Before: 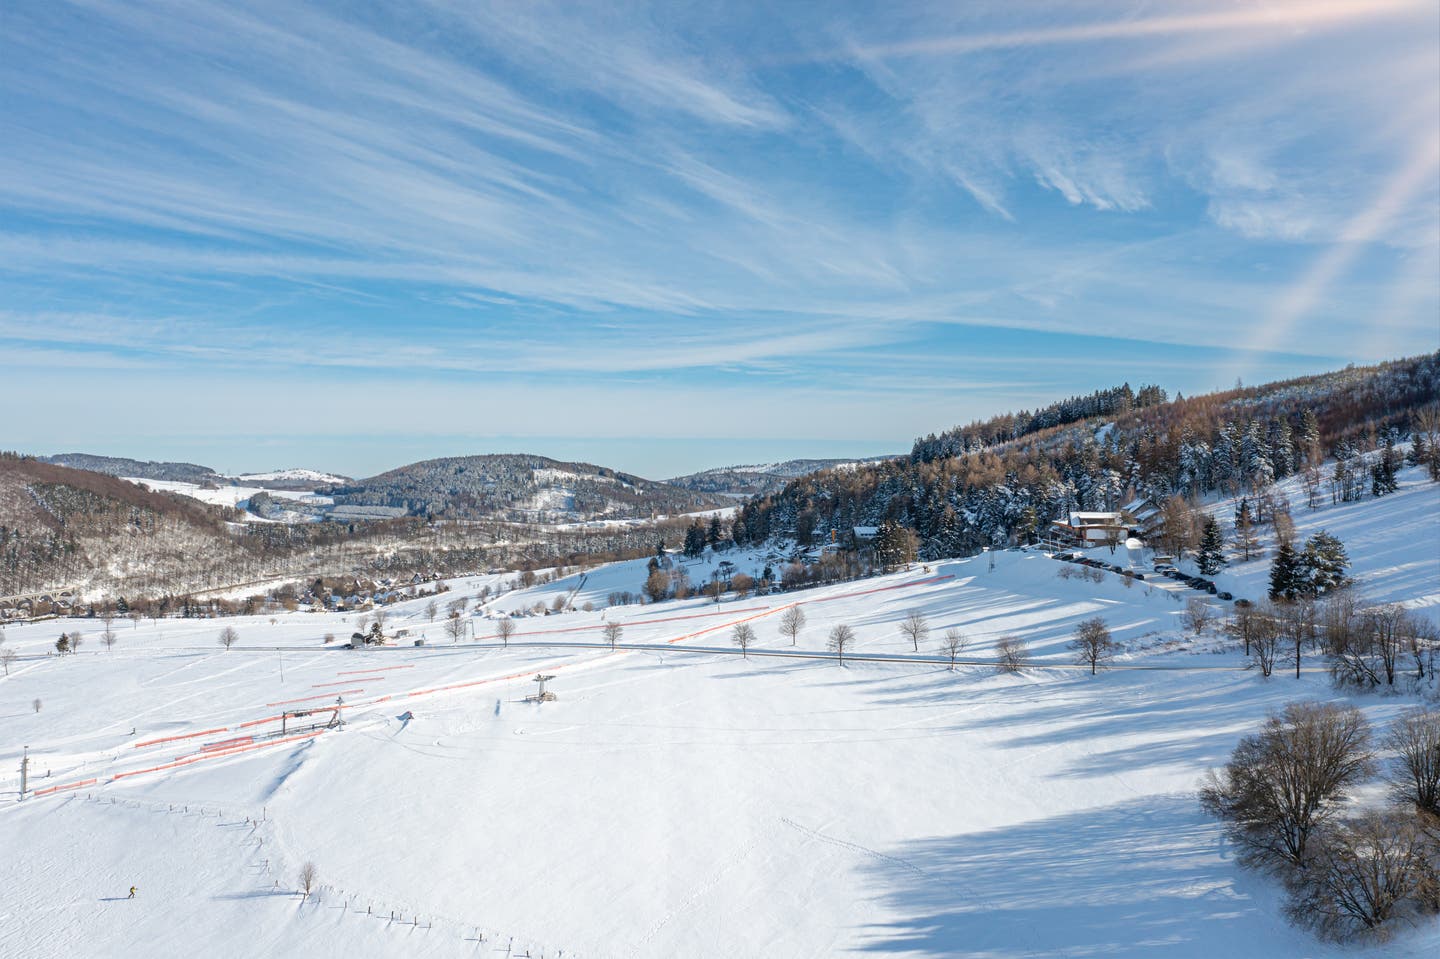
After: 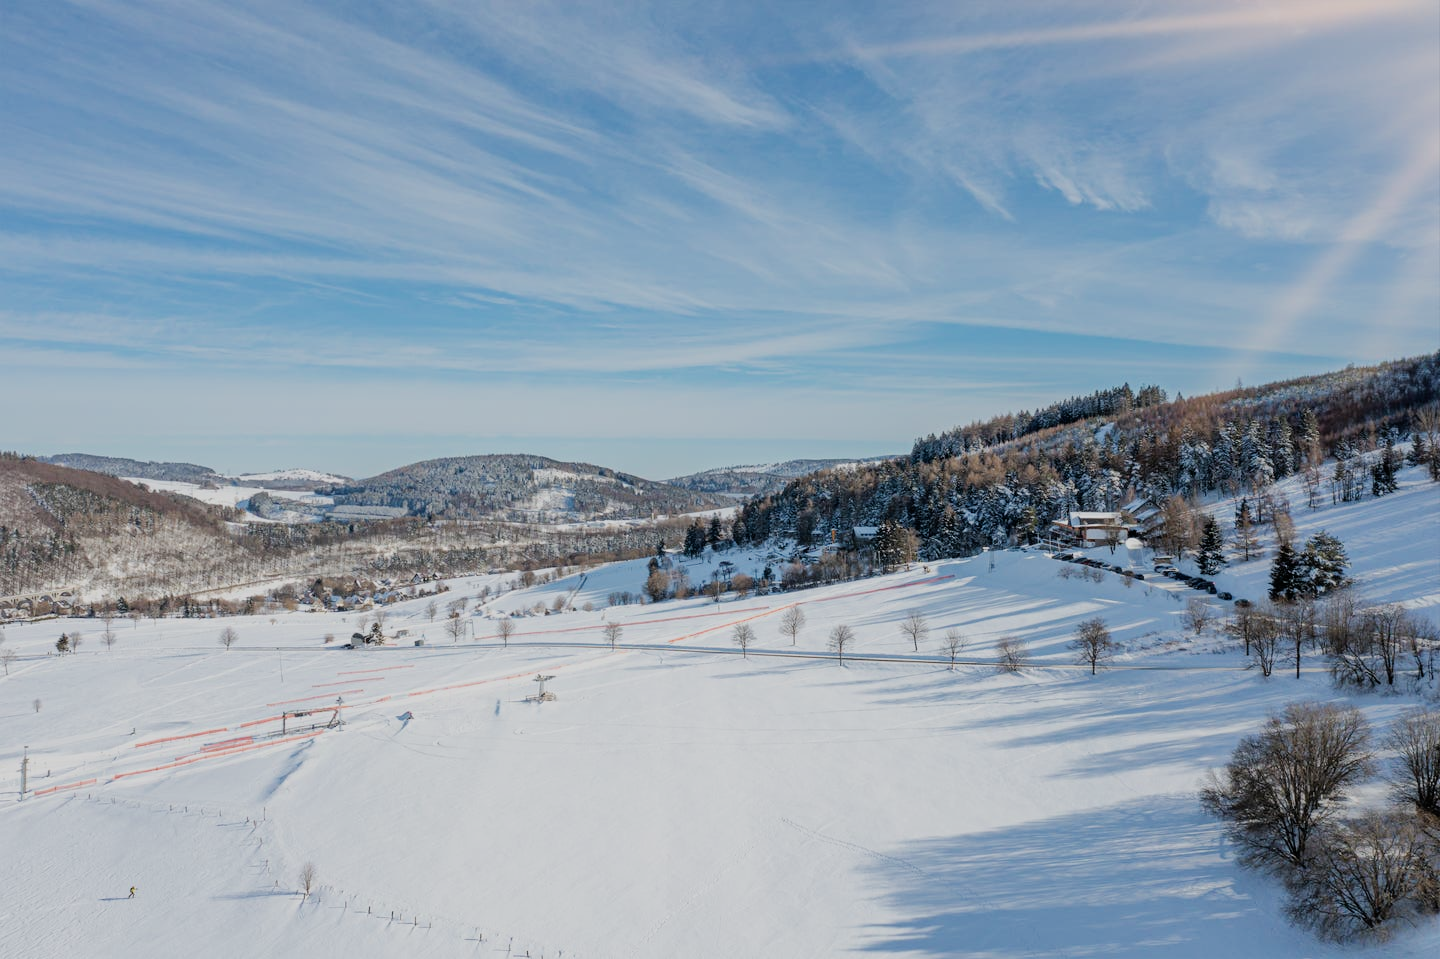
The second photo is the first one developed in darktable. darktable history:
filmic rgb: black relative exposure -7.65 EV, white relative exposure 4.56 EV, hardness 3.61, contrast 0.993
